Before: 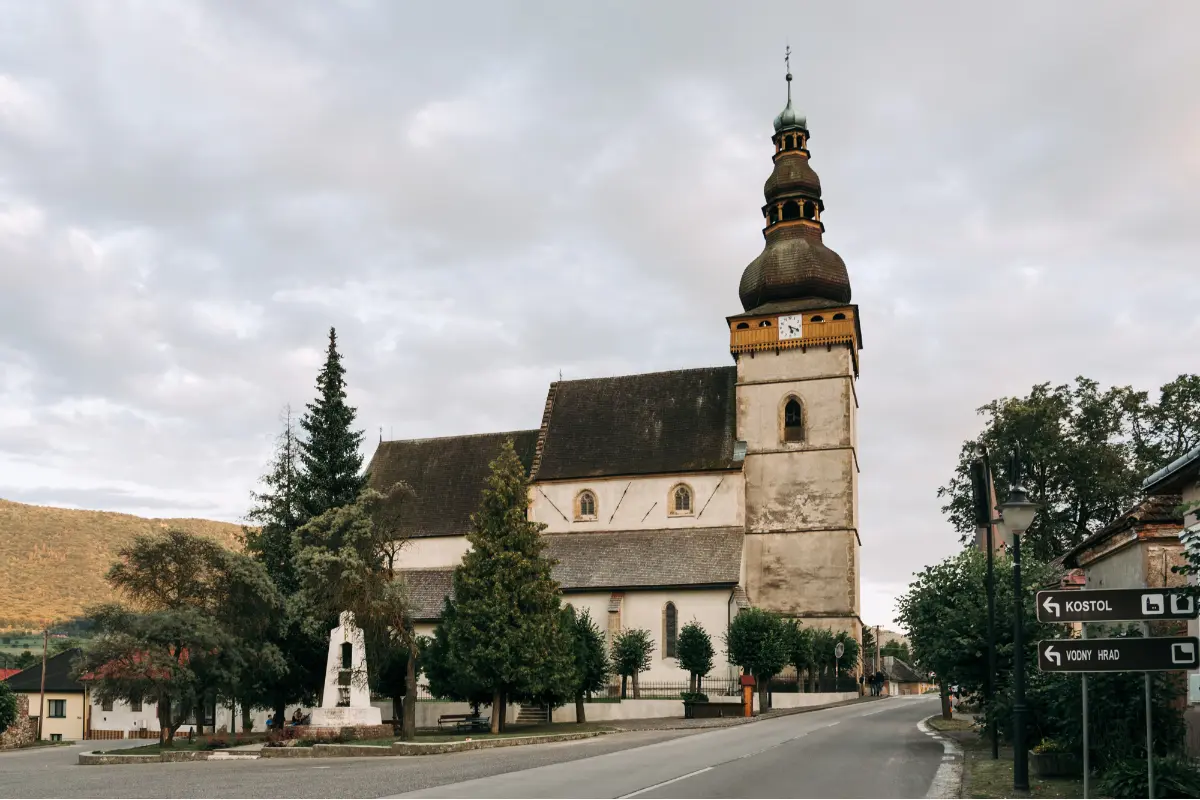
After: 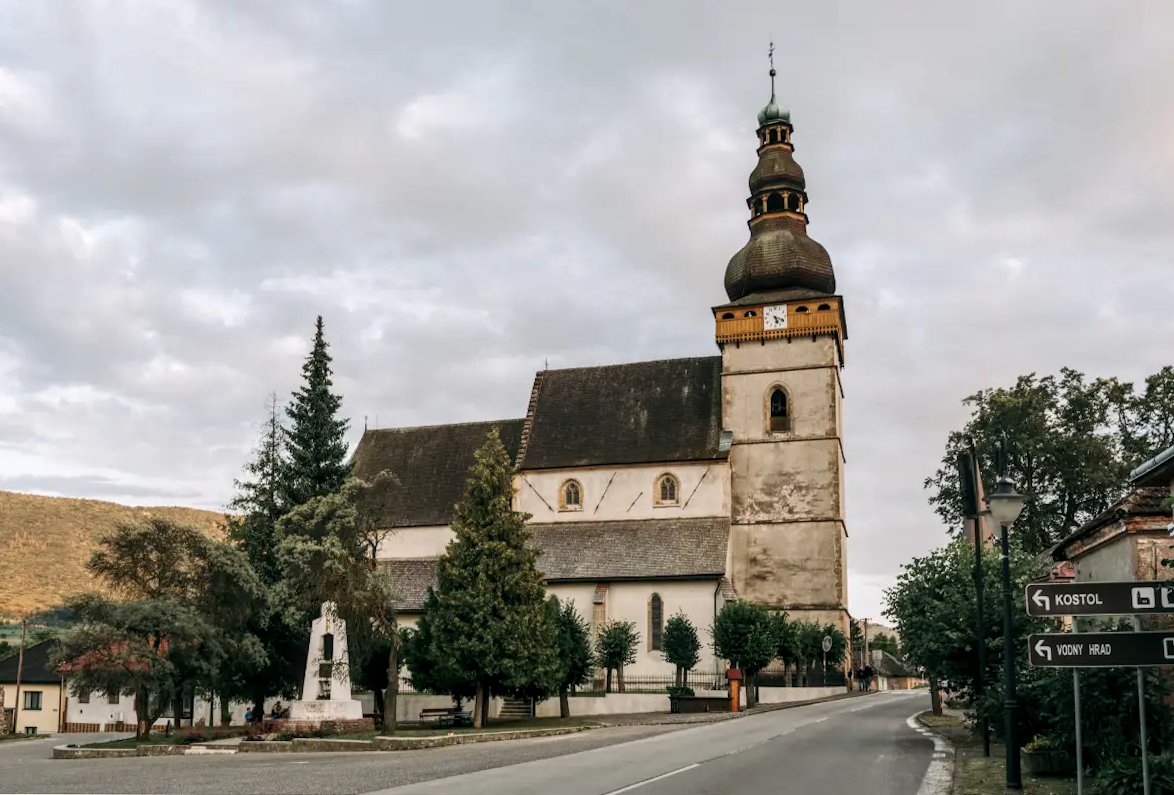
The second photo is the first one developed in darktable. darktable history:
local contrast: highlights 25%, detail 130%
rotate and perspective: rotation 0.226°, lens shift (vertical) -0.042, crop left 0.023, crop right 0.982, crop top 0.006, crop bottom 0.994
